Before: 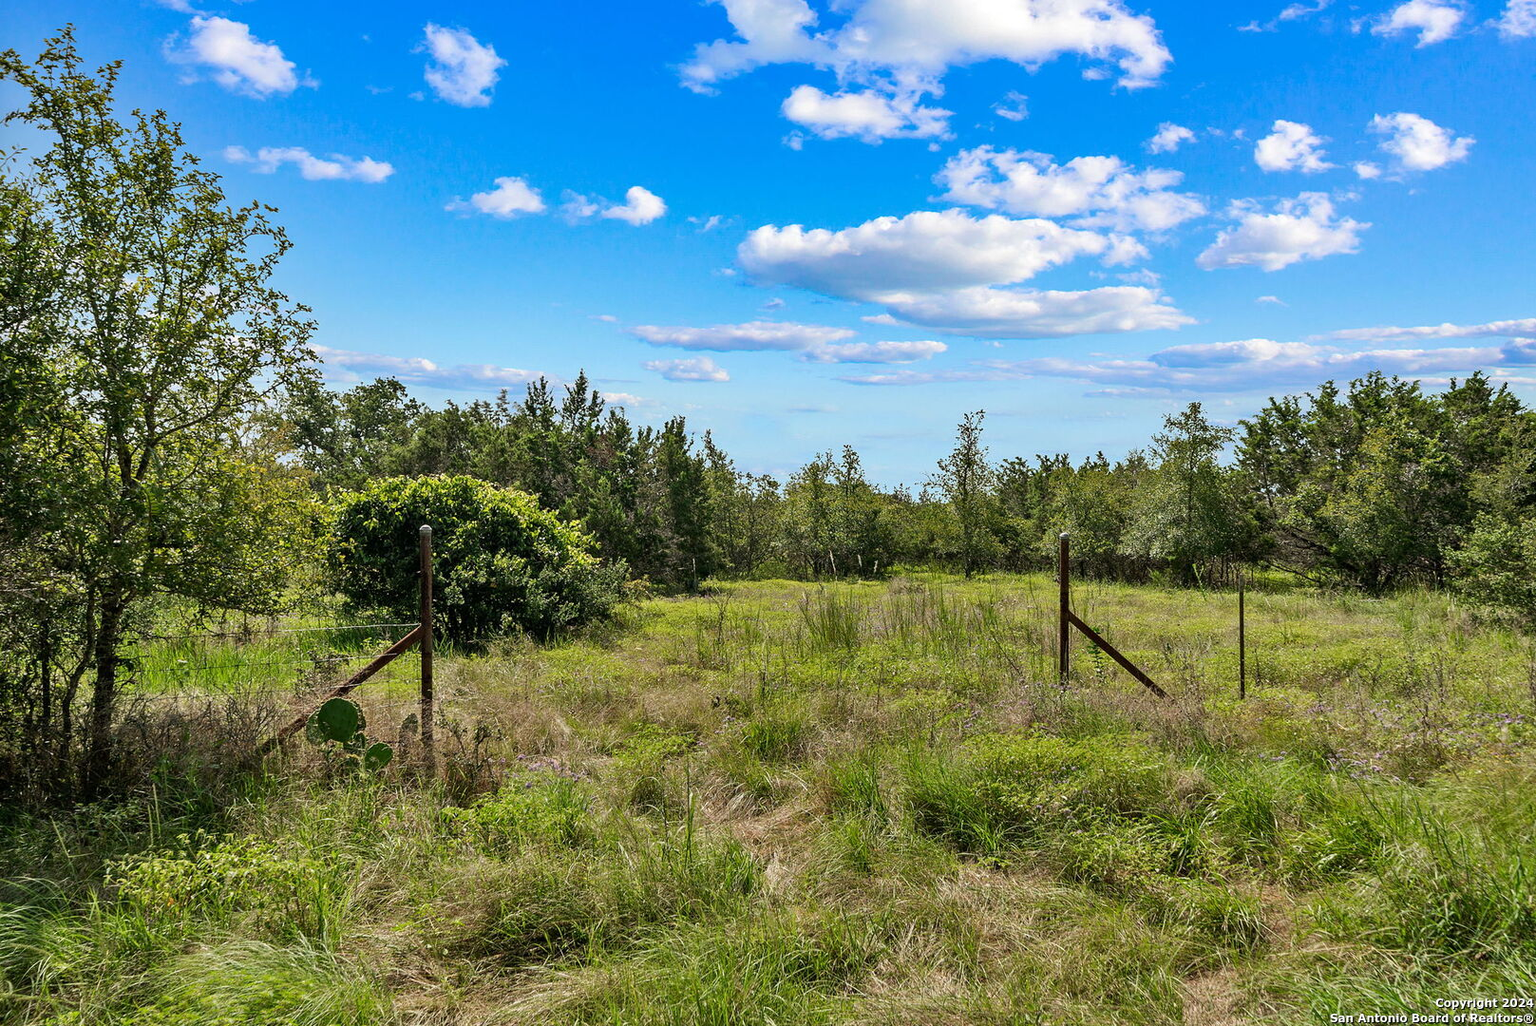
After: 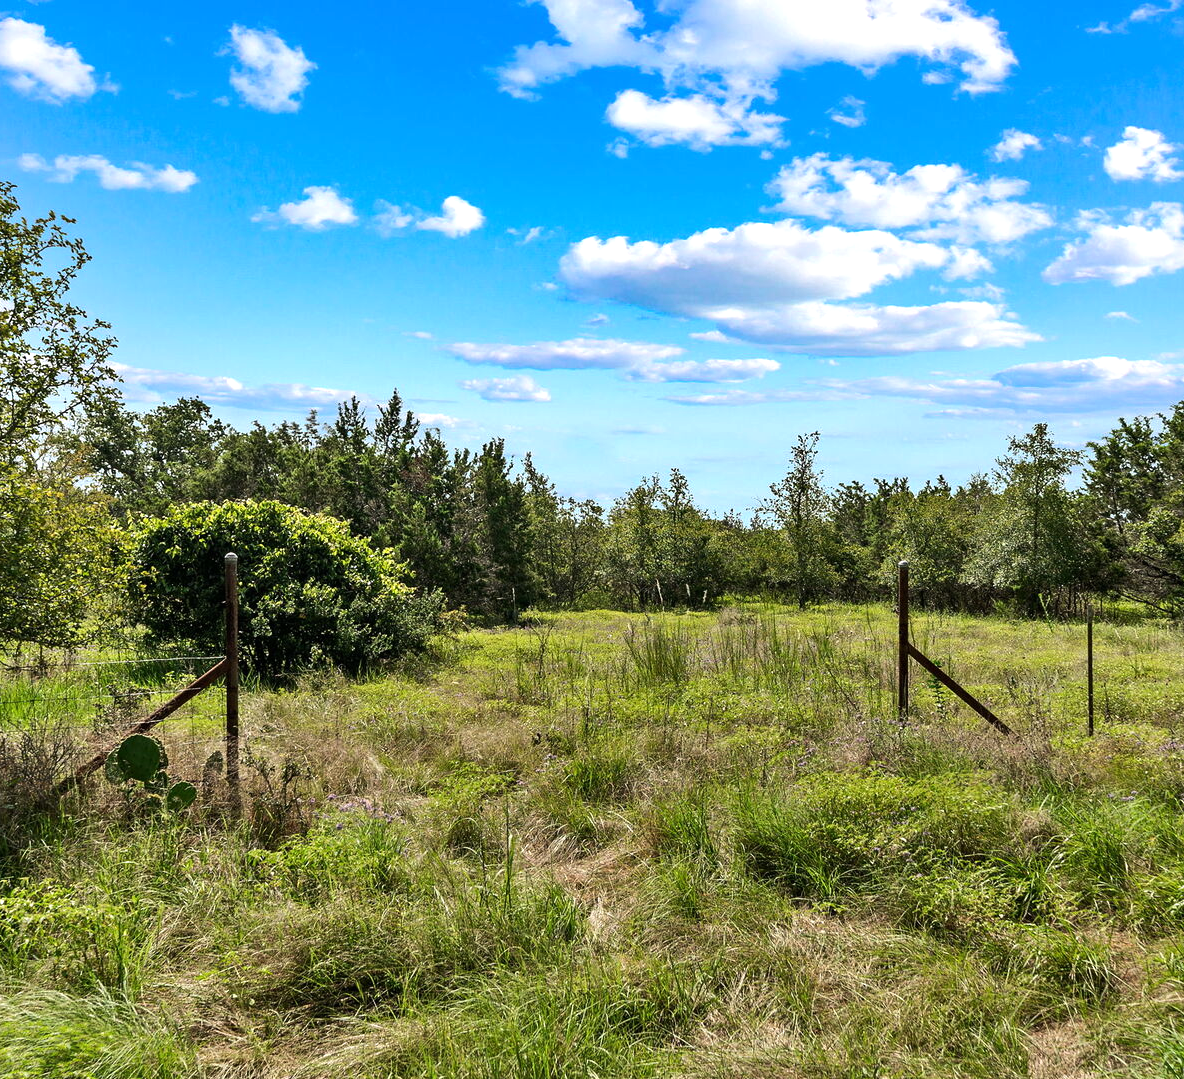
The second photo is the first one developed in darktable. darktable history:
tone equalizer: -8 EV -0.417 EV, -7 EV -0.389 EV, -6 EV -0.333 EV, -5 EV -0.222 EV, -3 EV 0.222 EV, -2 EV 0.333 EV, -1 EV 0.389 EV, +0 EV 0.417 EV, edges refinement/feathering 500, mask exposure compensation -1.57 EV, preserve details no
crop: left 13.443%, right 13.31%
